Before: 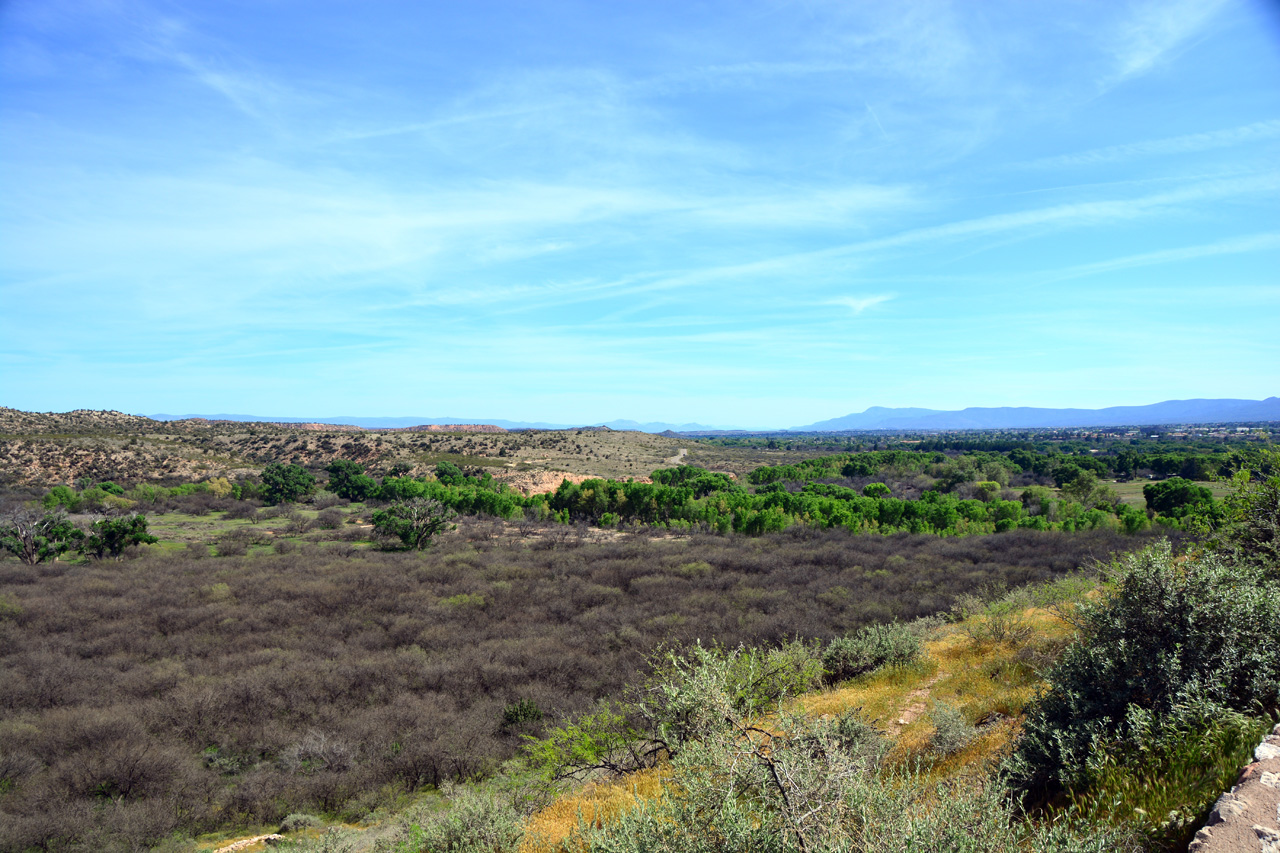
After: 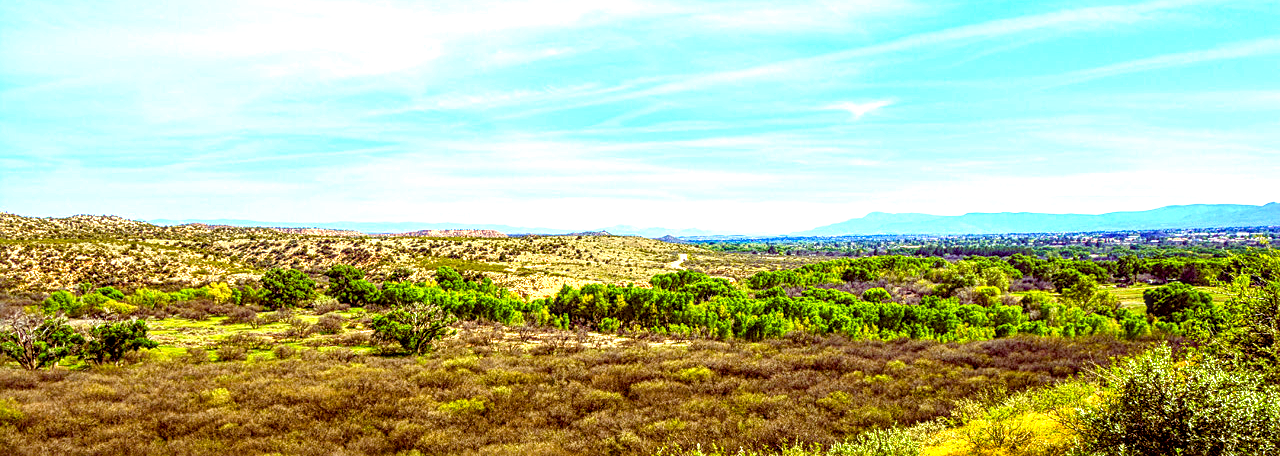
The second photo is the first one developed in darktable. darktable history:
white balance: emerald 1
crop and rotate: top 23.043%, bottom 23.437%
color balance: lift [1.001, 1.007, 1, 0.993], gamma [1.023, 1.026, 1.01, 0.974], gain [0.964, 1.059, 1.073, 0.927]
sharpen: on, module defaults
local contrast: highlights 0%, shadows 0%, detail 182%
tone equalizer: on, module defaults
exposure: black level correction 0.001, exposure 0.5 EV, compensate exposure bias true, compensate highlight preservation false
color balance rgb: linear chroma grading › global chroma 25%, perceptual saturation grading › global saturation 45%, perceptual saturation grading › highlights -50%, perceptual saturation grading › shadows 30%, perceptual brilliance grading › global brilliance 18%, global vibrance 40%
